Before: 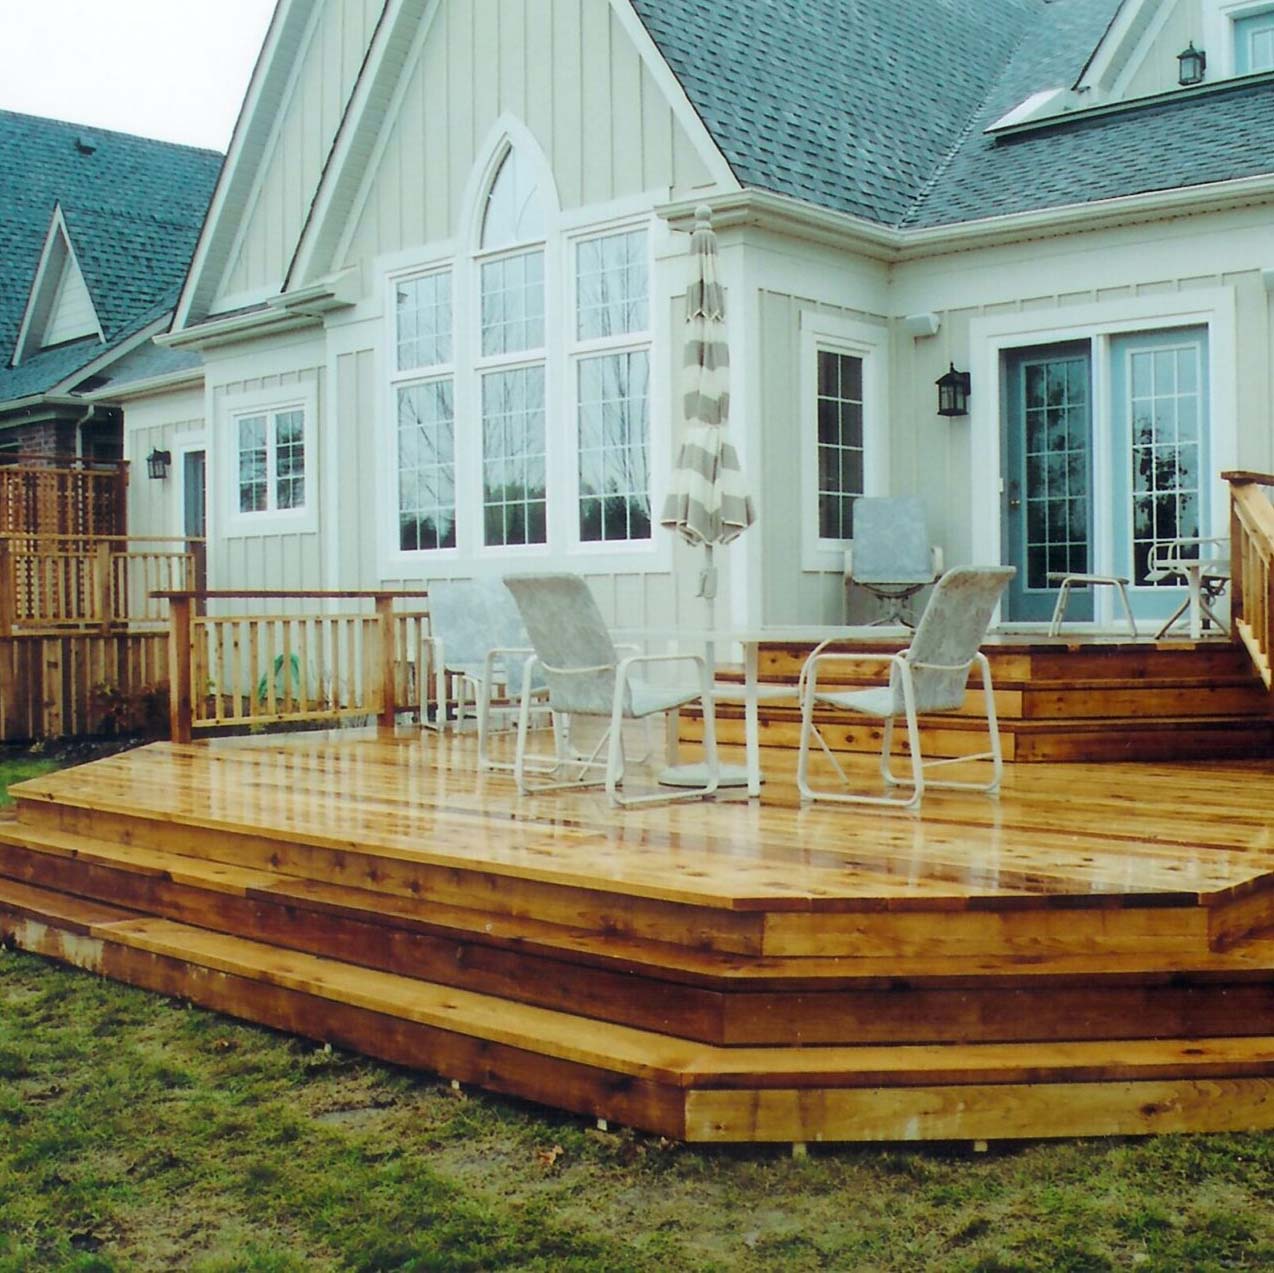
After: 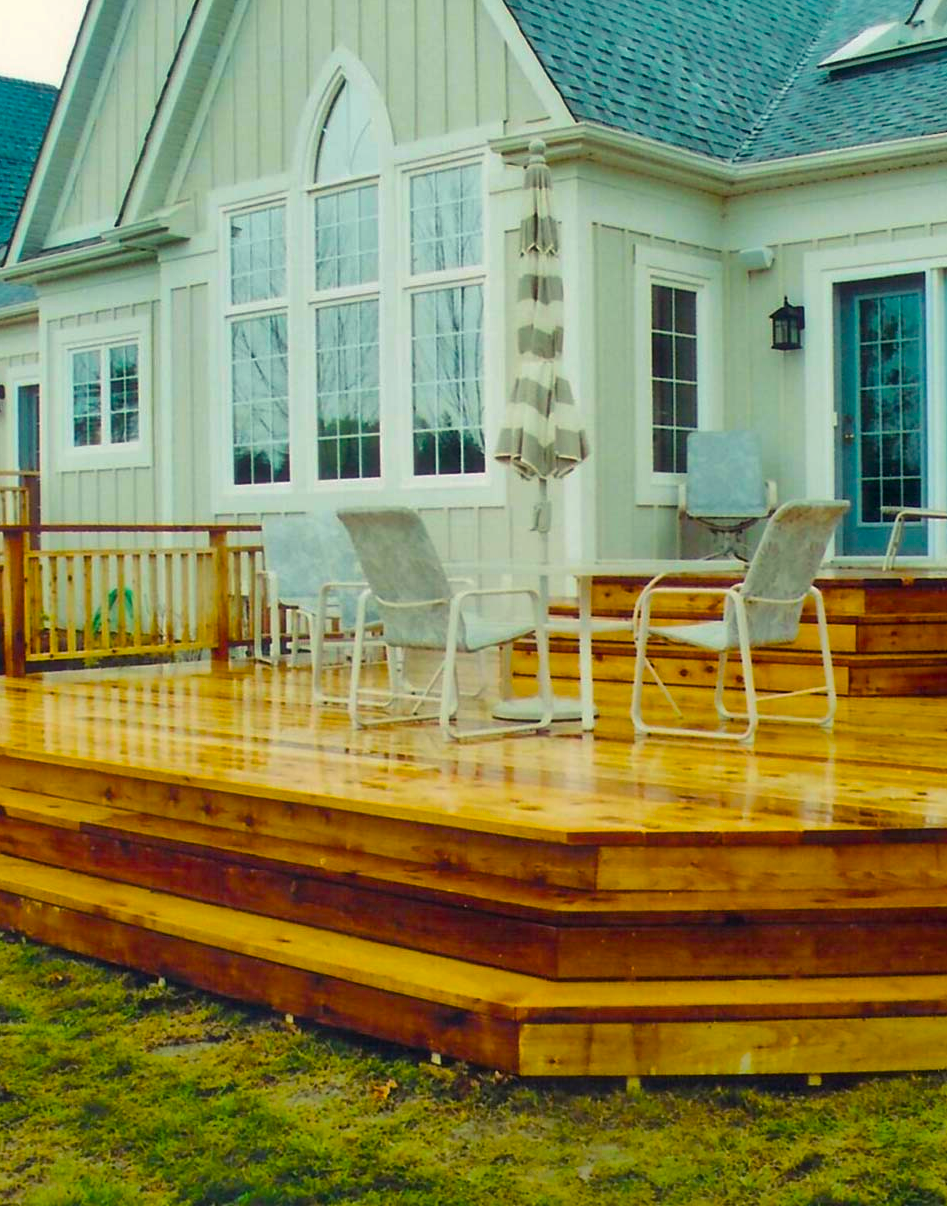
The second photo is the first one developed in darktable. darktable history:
shadows and highlights: shadows 53.1, soften with gaussian
color balance rgb: highlights gain › chroma 3.033%, highlights gain › hue 77.67°, linear chroma grading › global chroma 25.49%, perceptual saturation grading › global saturation 30.761%
crop and rotate: left 13.039%, top 5.258%, right 12.553%
